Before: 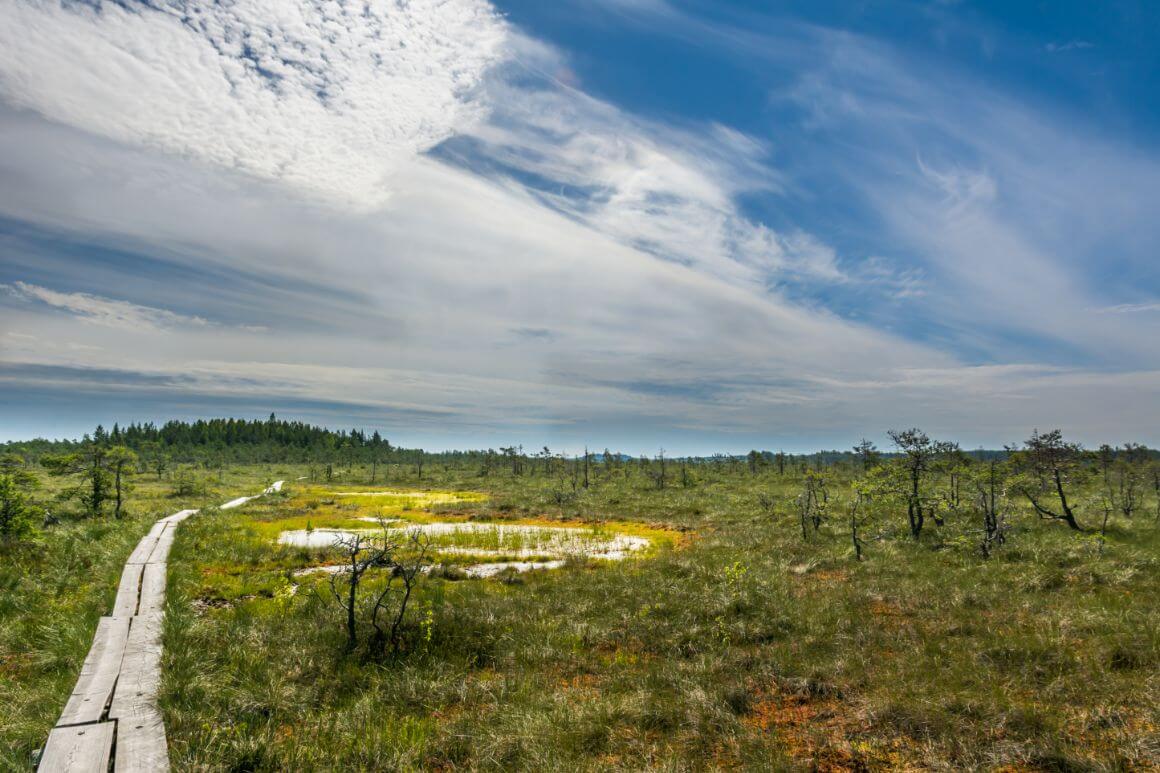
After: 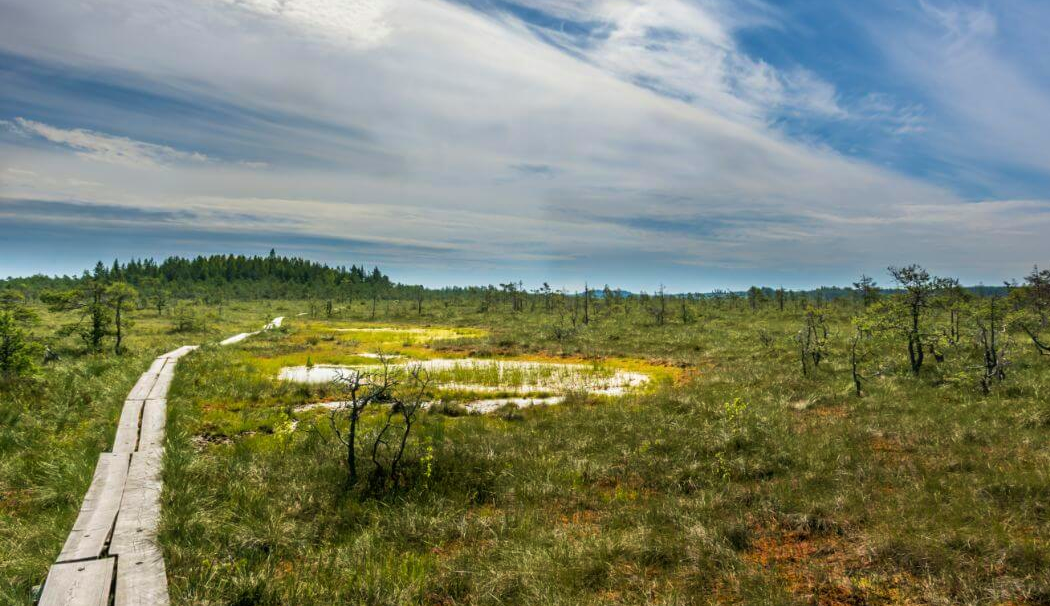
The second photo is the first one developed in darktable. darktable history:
velvia: on, module defaults
crop: top 21.222%, right 9.412%, bottom 0.319%
